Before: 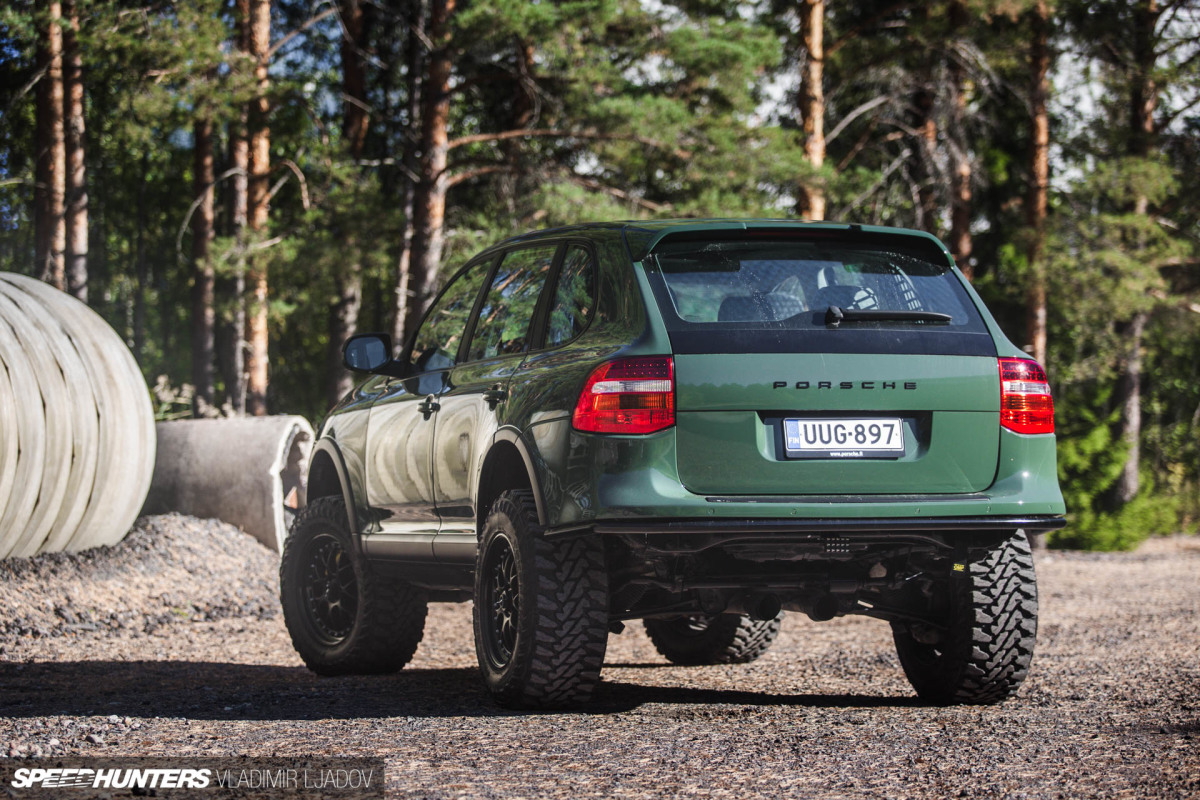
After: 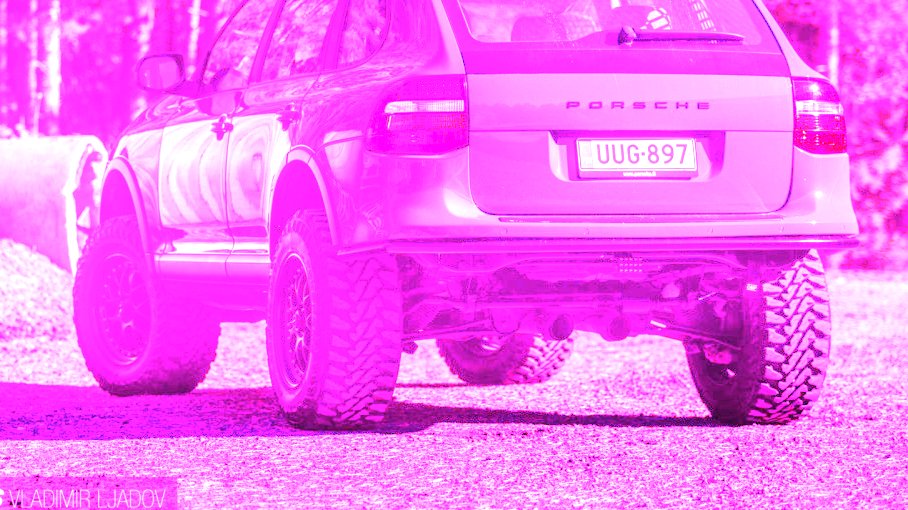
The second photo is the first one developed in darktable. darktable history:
exposure: exposure 0.559 EV, compensate highlight preservation false
crop and rotate: left 17.299%, top 35.115%, right 7.015%, bottom 1.024%
white balance: red 8, blue 8
